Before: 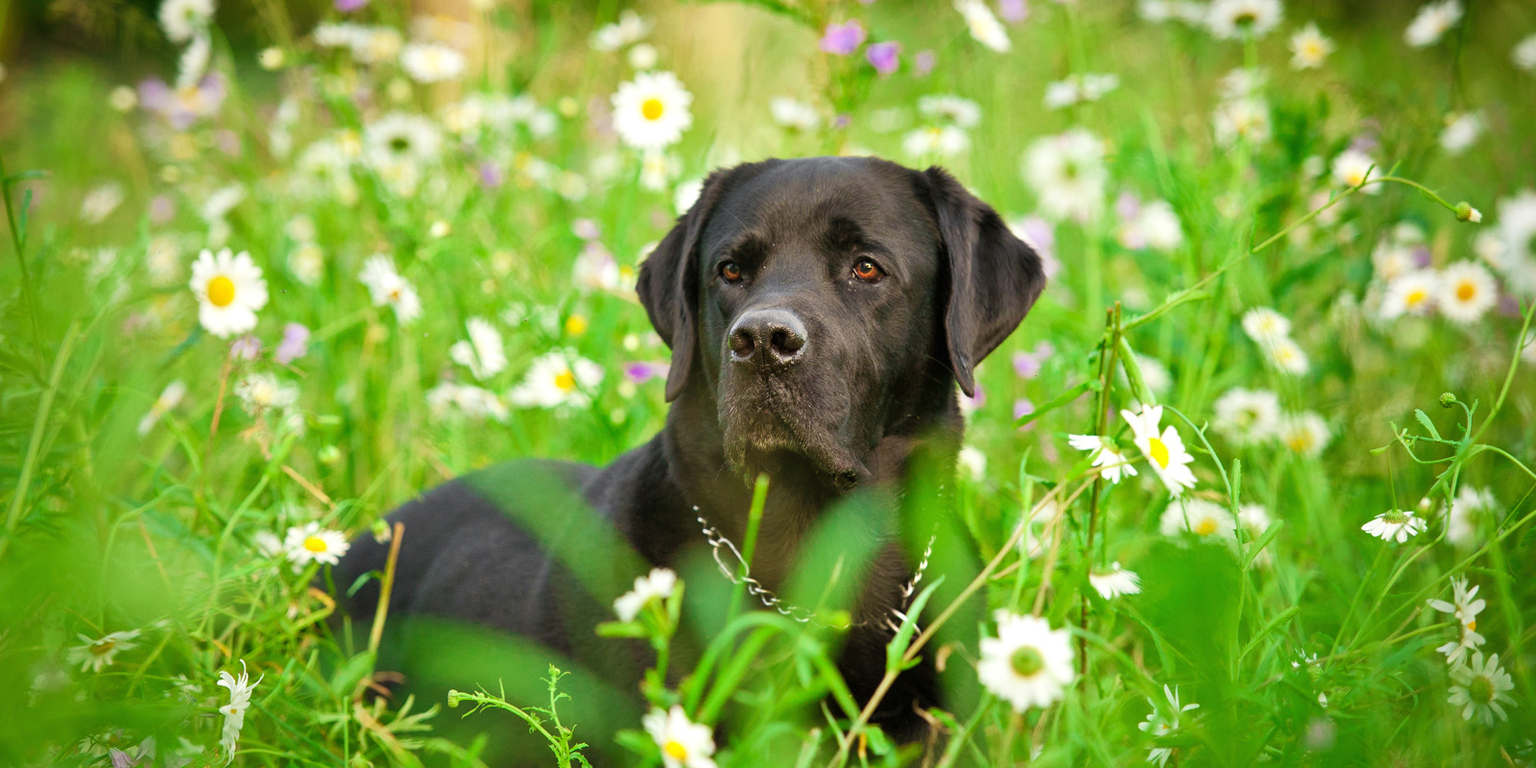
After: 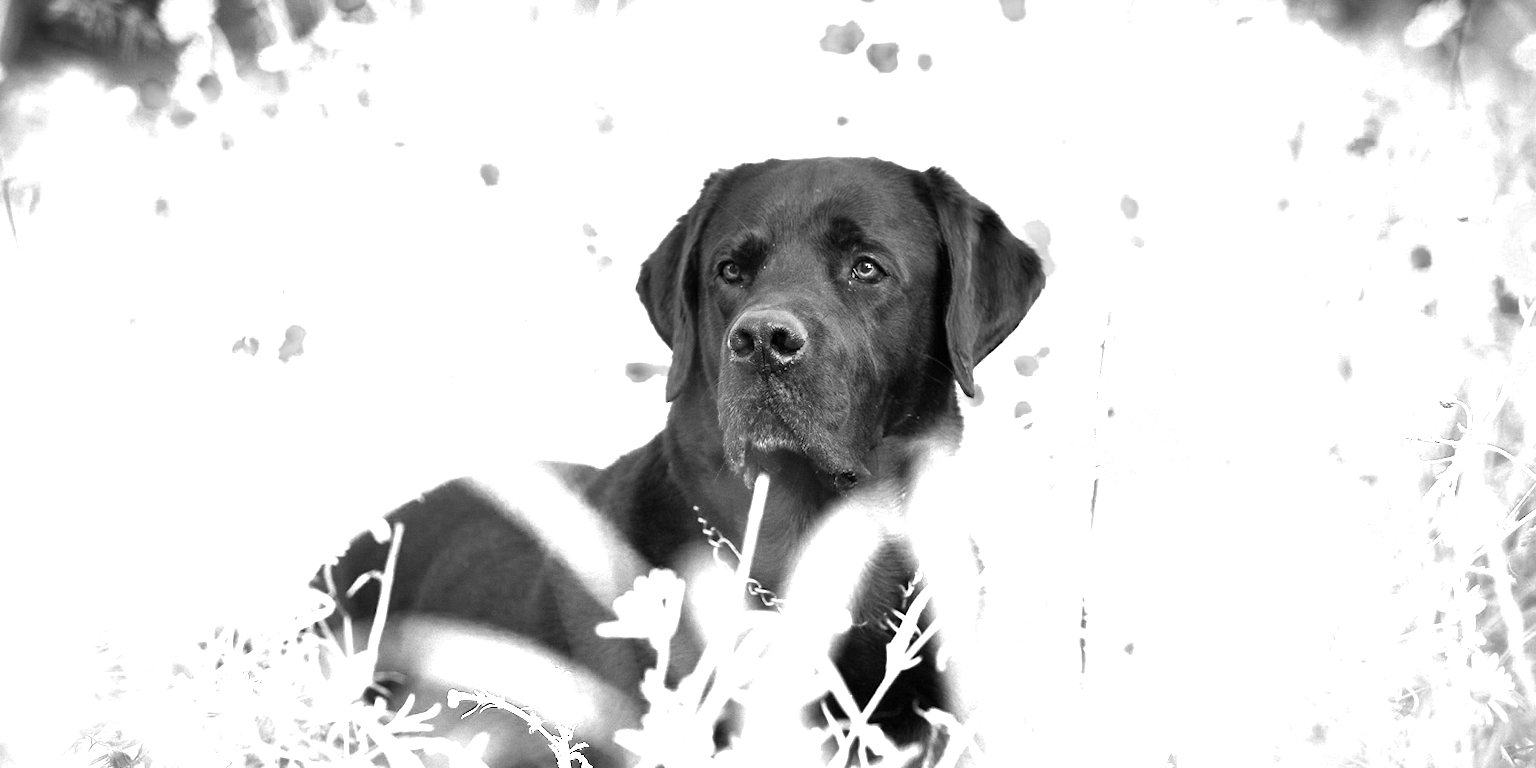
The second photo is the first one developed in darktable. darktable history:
exposure: exposure 0 EV, compensate highlight preservation false
color zones: curves: ch0 [(0, 0.554) (0.146, 0.662) (0.293, 0.86) (0.503, 0.774) (0.637, 0.106) (0.74, 0.072) (0.866, 0.488) (0.998, 0.569)]; ch1 [(0, 0) (0.143, 0) (0.286, 0) (0.429, 0) (0.571, 0) (0.714, 0) (0.857, 0)]
